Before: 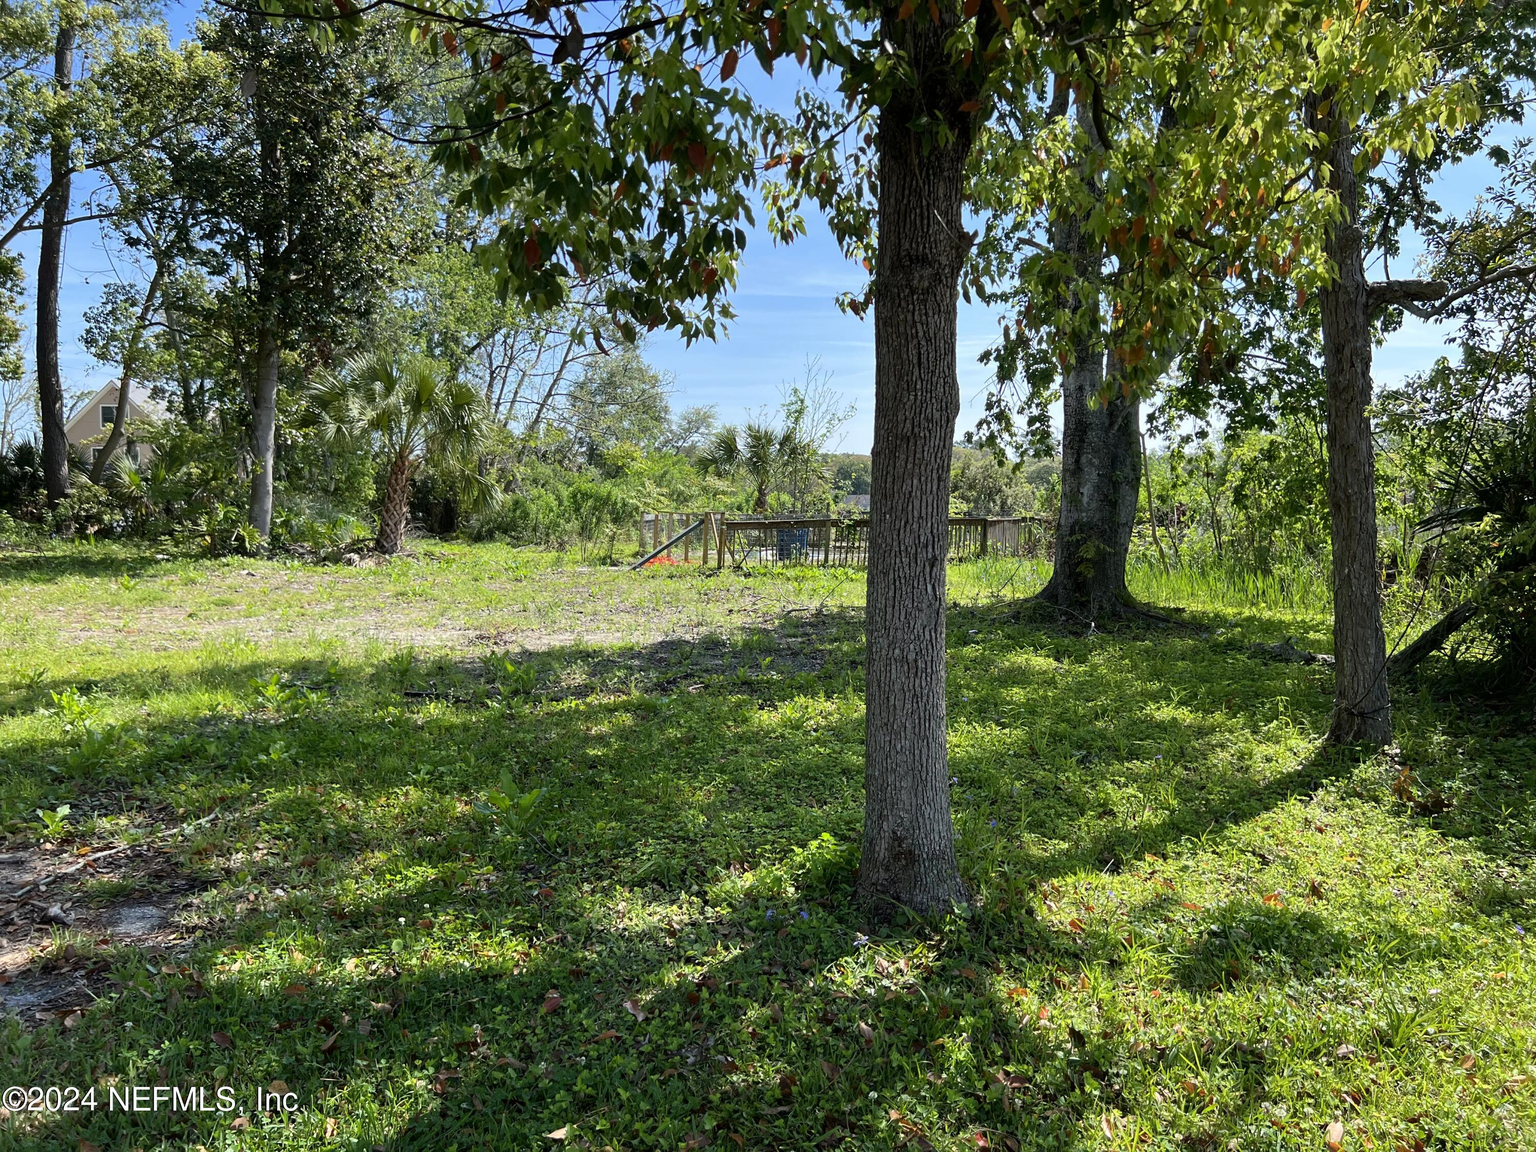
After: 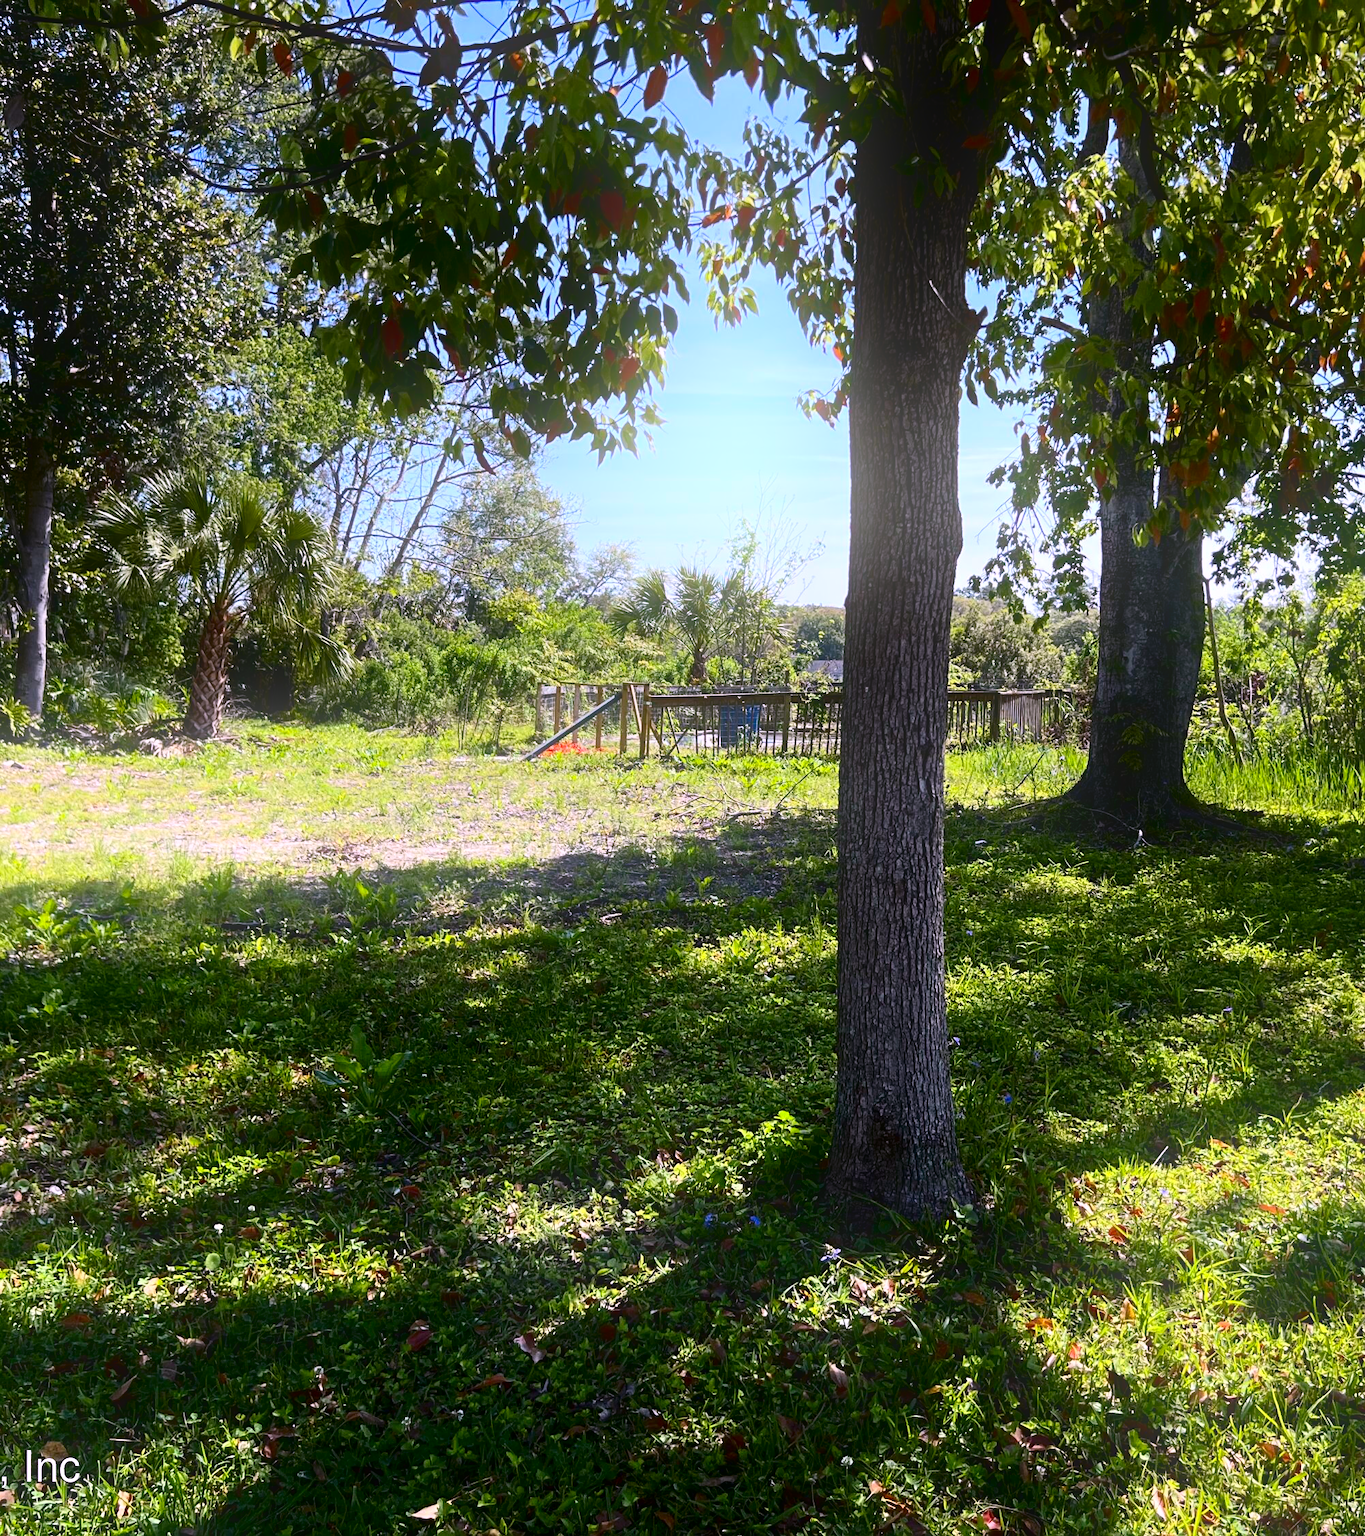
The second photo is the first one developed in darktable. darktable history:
white balance: red 1.066, blue 1.119
crop and rotate: left 15.546%, right 17.787%
bloom: on, module defaults
contrast brightness saturation: contrast 0.22, brightness -0.19, saturation 0.24
